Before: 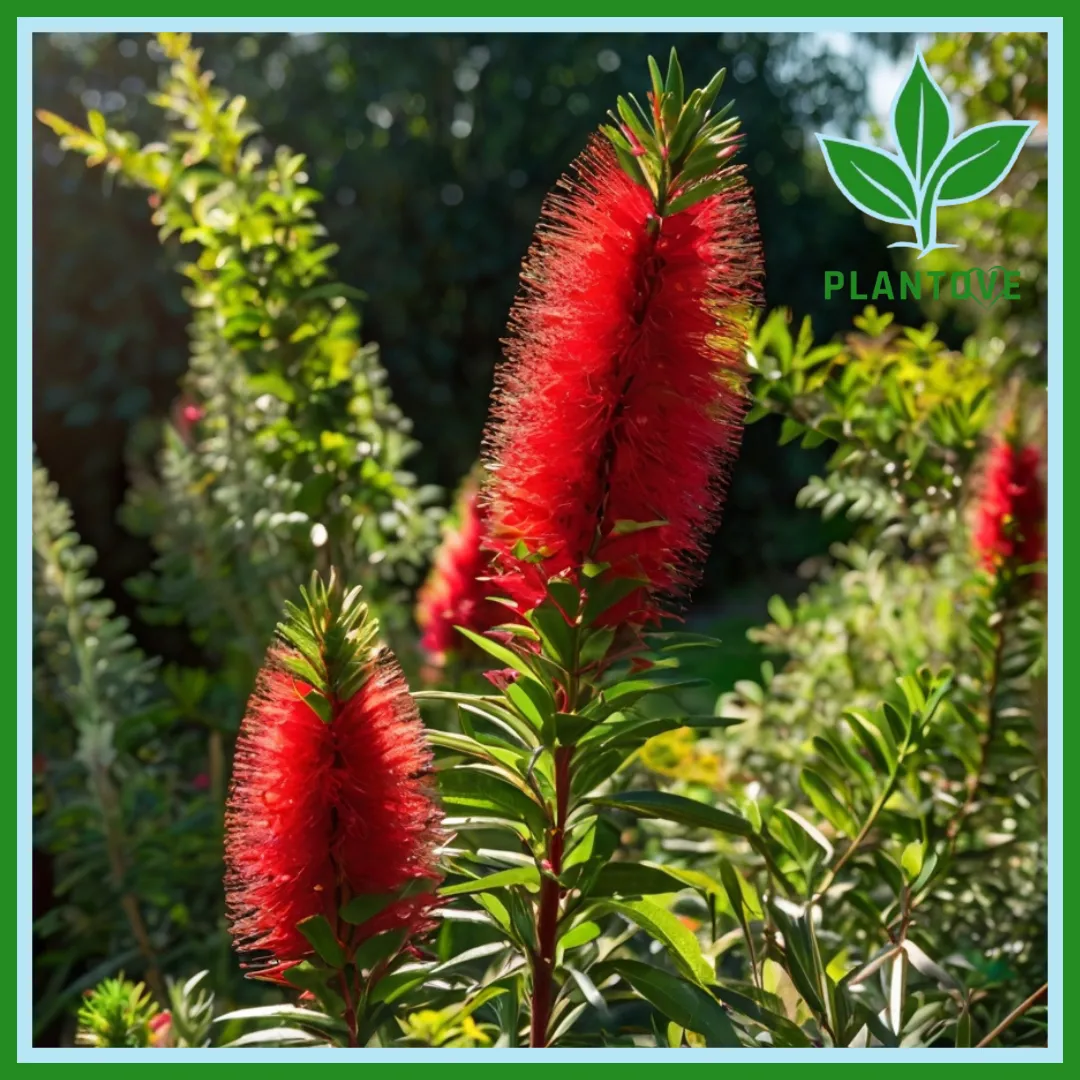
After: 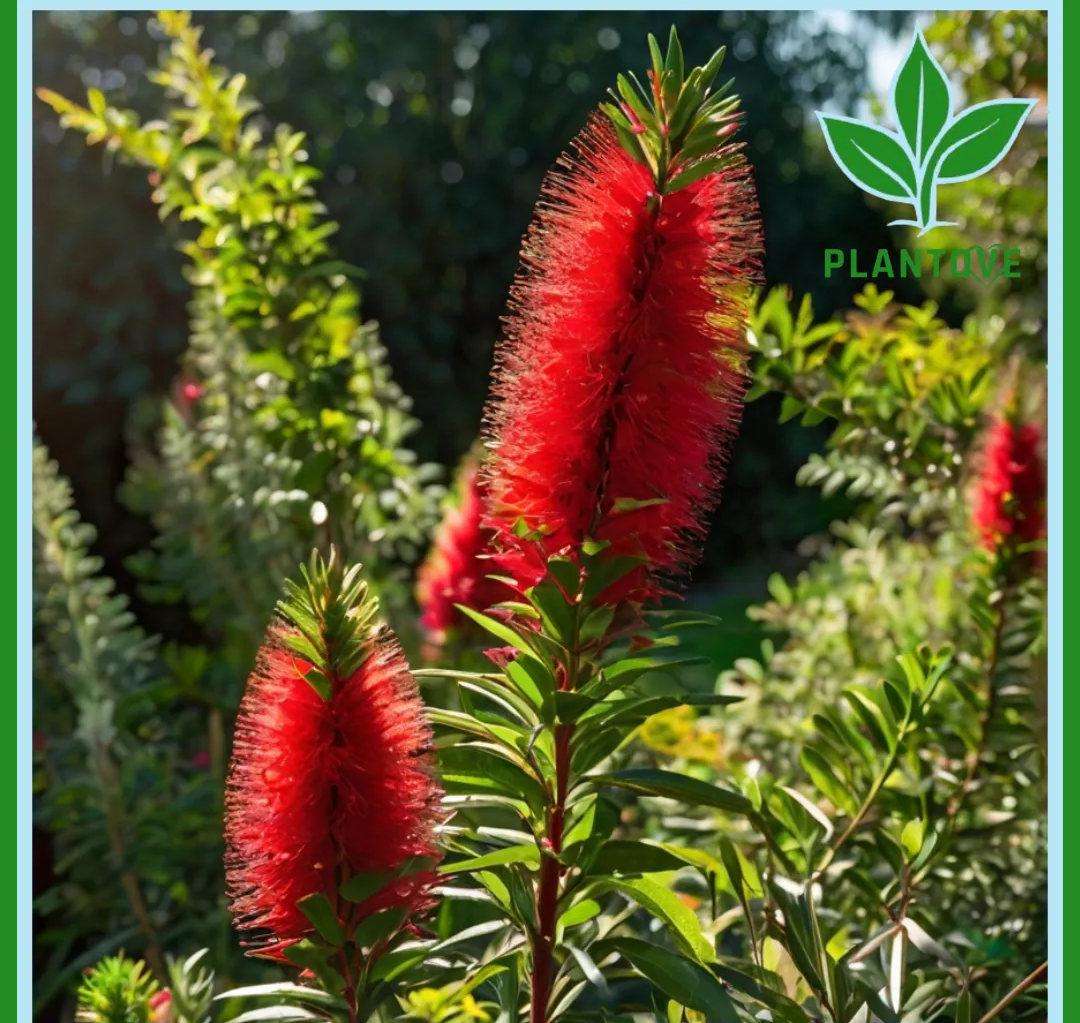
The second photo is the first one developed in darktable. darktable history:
crop and rotate: top 2.092%, bottom 3.13%
